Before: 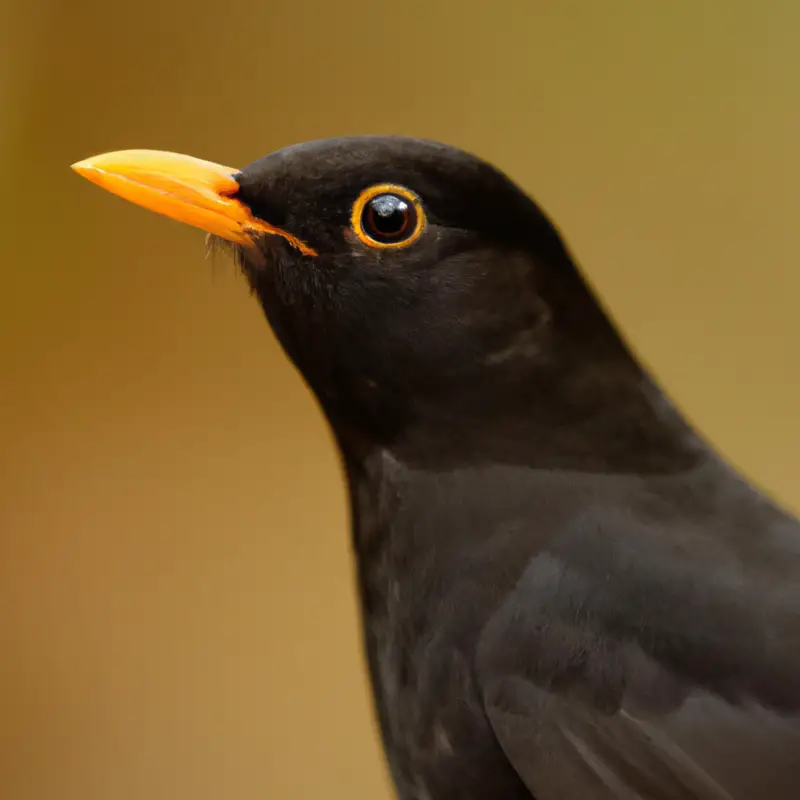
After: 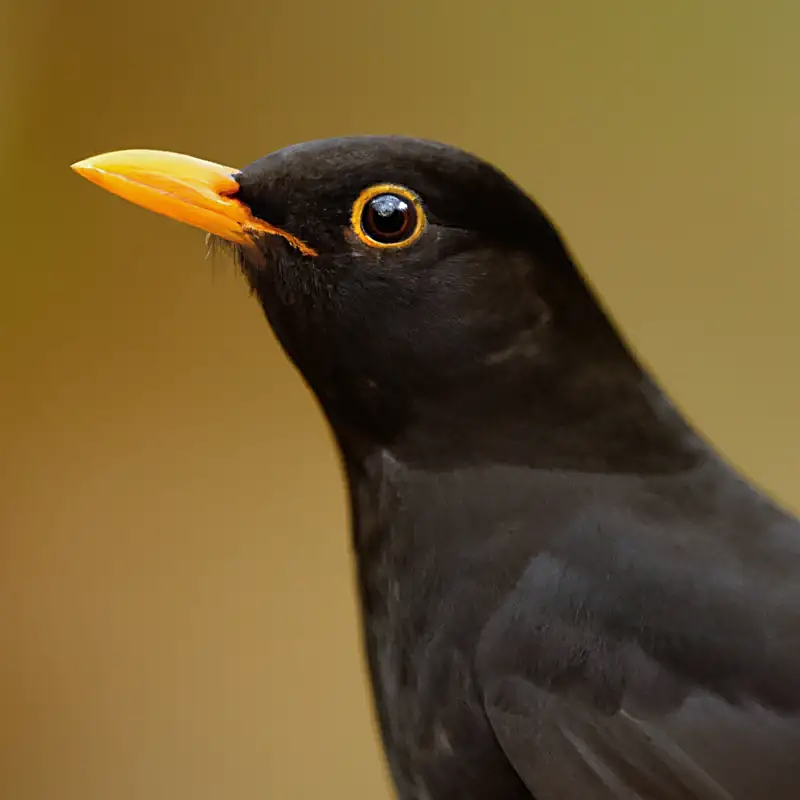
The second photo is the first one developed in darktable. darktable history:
sharpen: on, module defaults
white balance: red 0.954, blue 1.079
